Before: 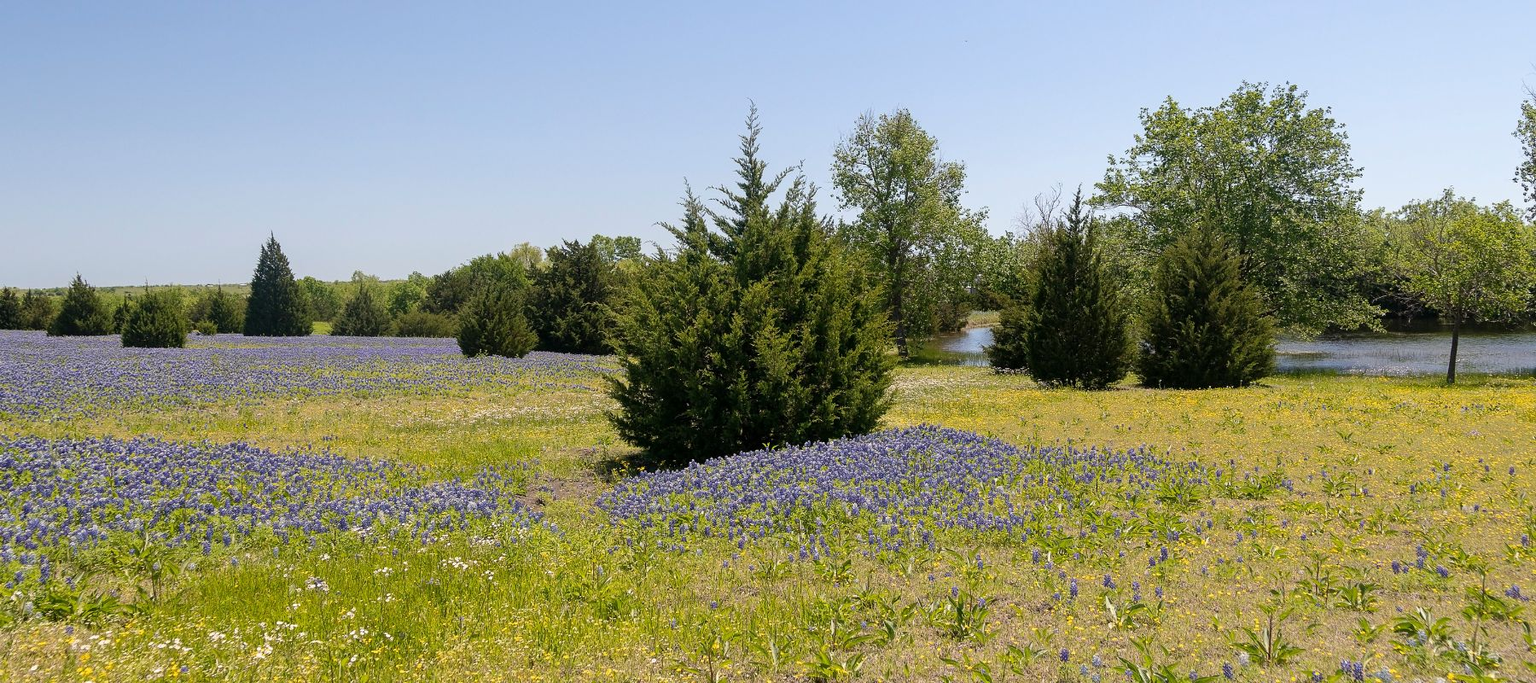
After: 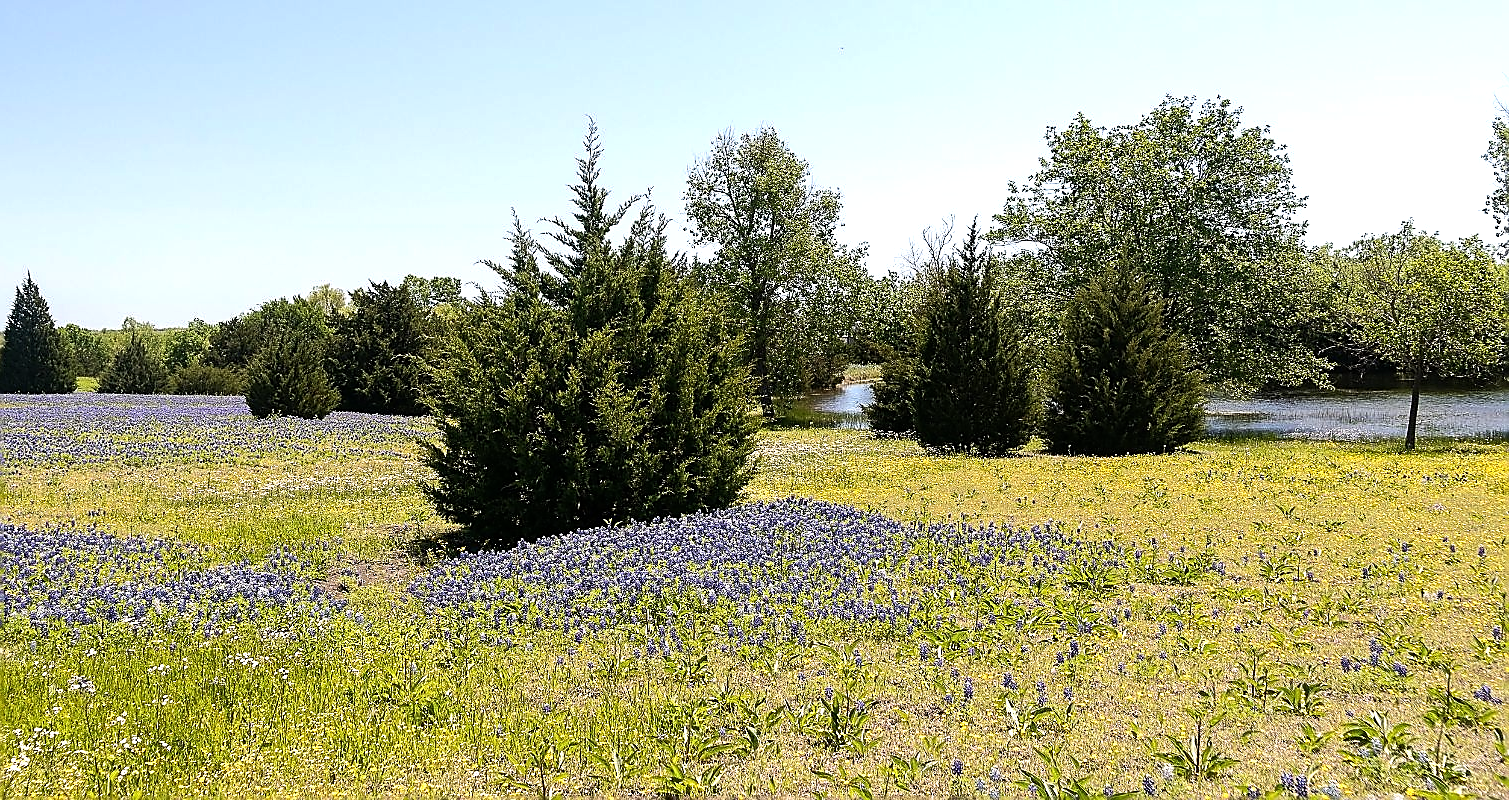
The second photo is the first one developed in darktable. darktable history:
tone equalizer: -8 EV -0.75 EV, -7 EV -0.7 EV, -6 EV -0.6 EV, -5 EV -0.4 EV, -3 EV 0.4 EV, -2 EV 0.6 EV, -1 EV 0.7 EV, +0 EV 0.75 EV, edges refinement/feathering 500, mask exposure compensation -1.57 EV, preserve details no
sharpen: radius 1.4, amount 1.25, threshold 0.7
crop: left 16.145%
